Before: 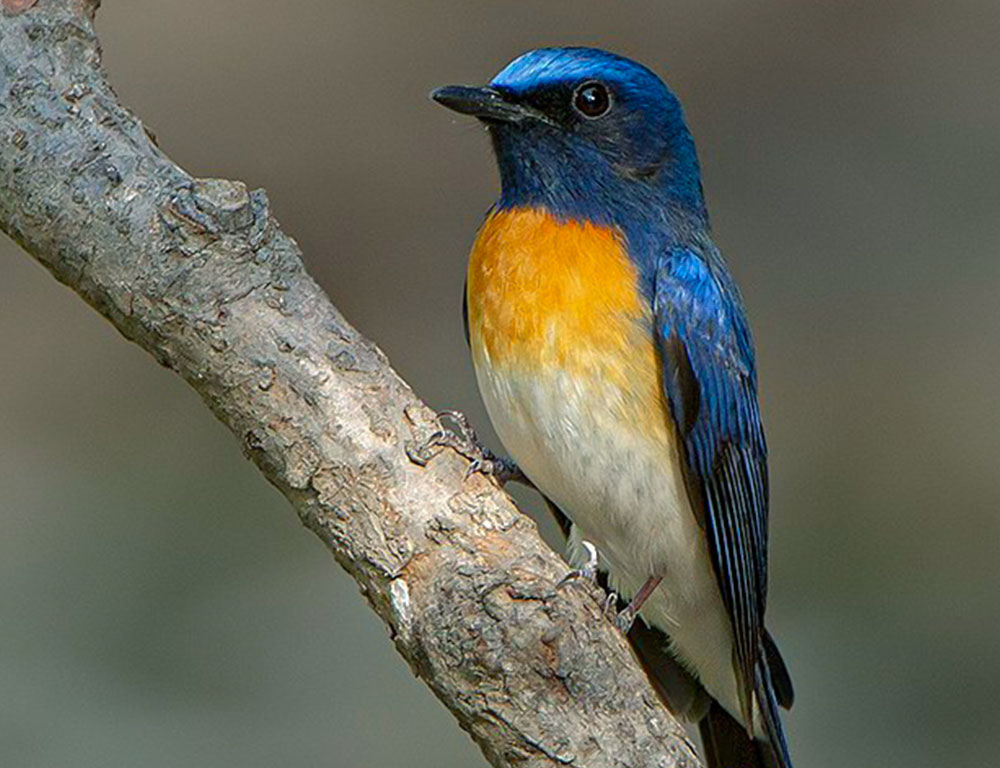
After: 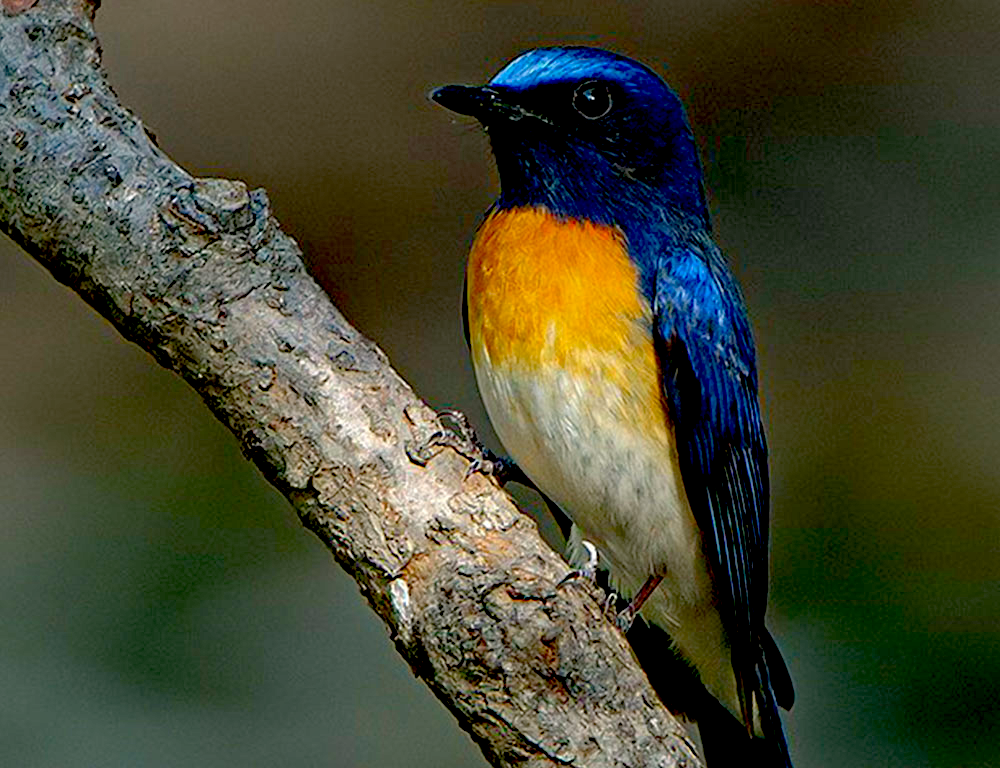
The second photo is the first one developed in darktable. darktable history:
exposure: black level correction 0.058, compensate highlight preservation false
haze removal: compatibility mode true, adaptive false
